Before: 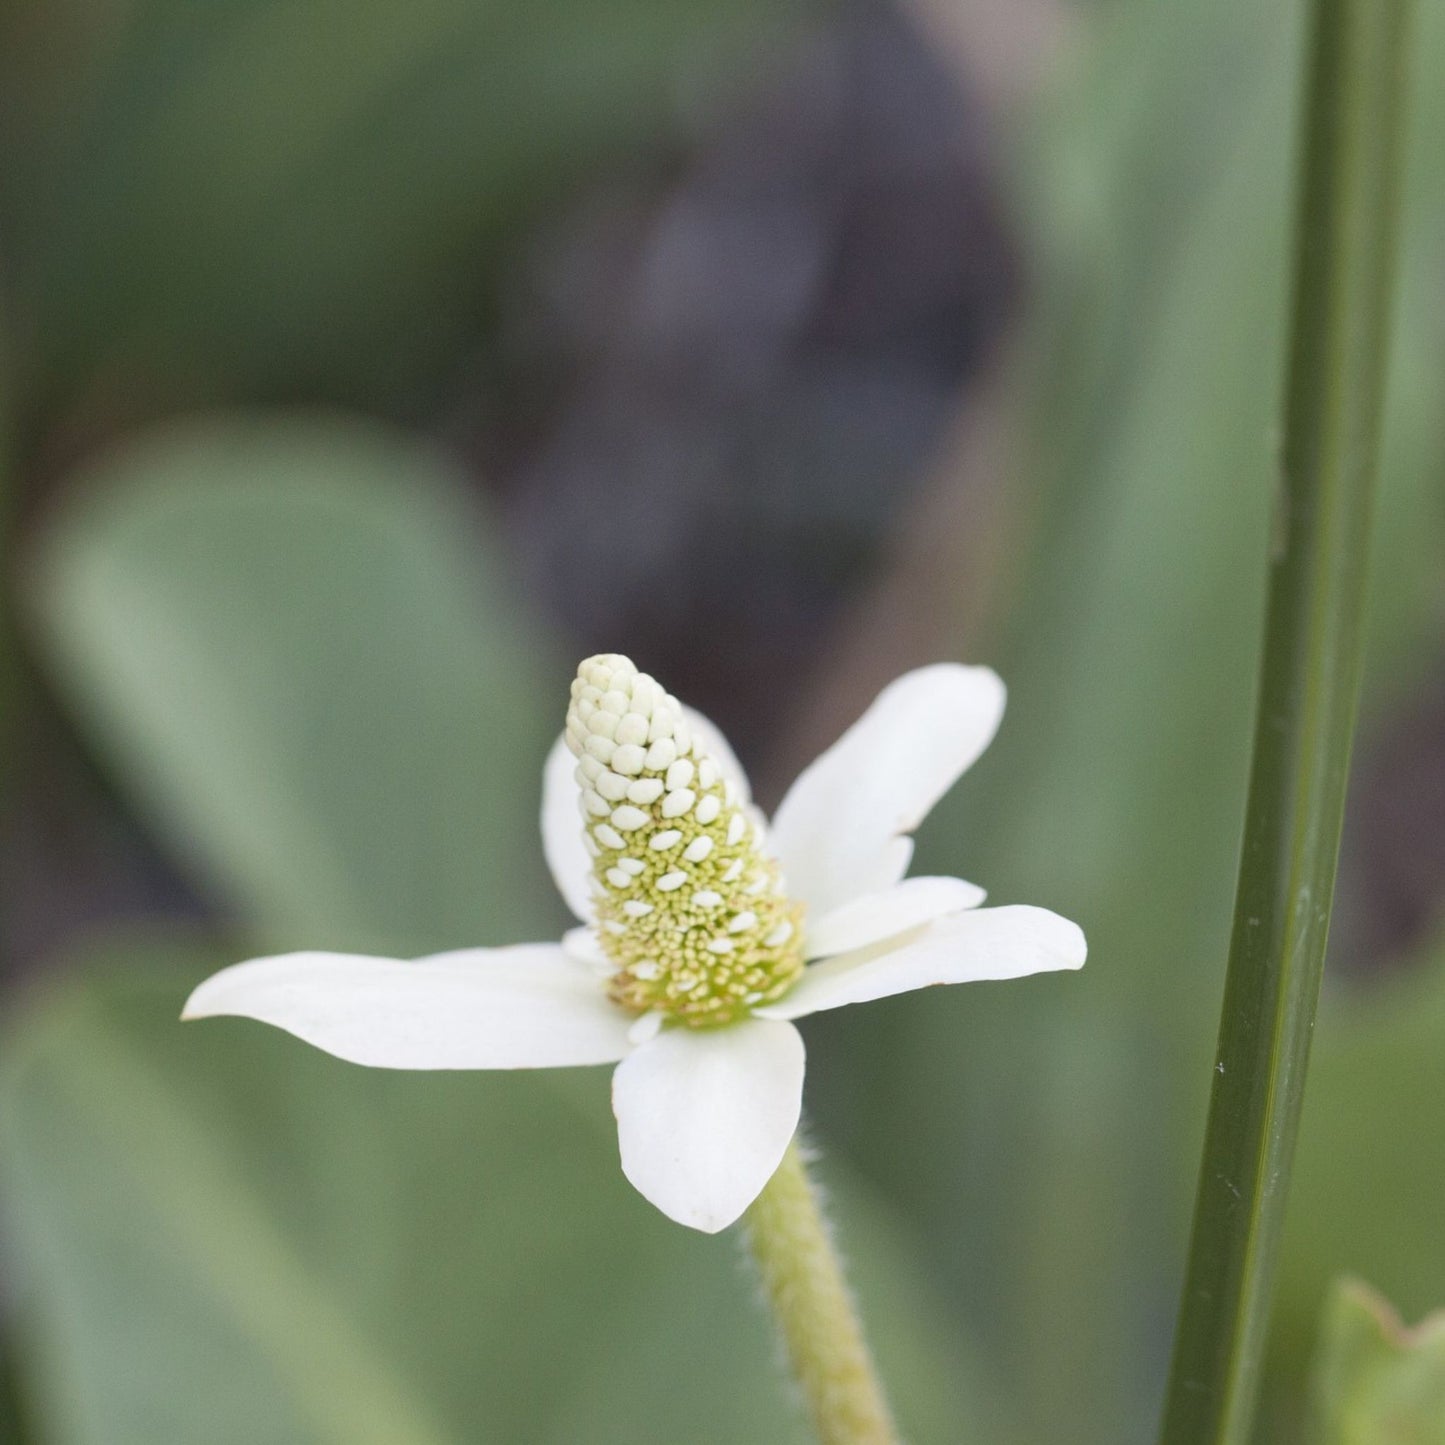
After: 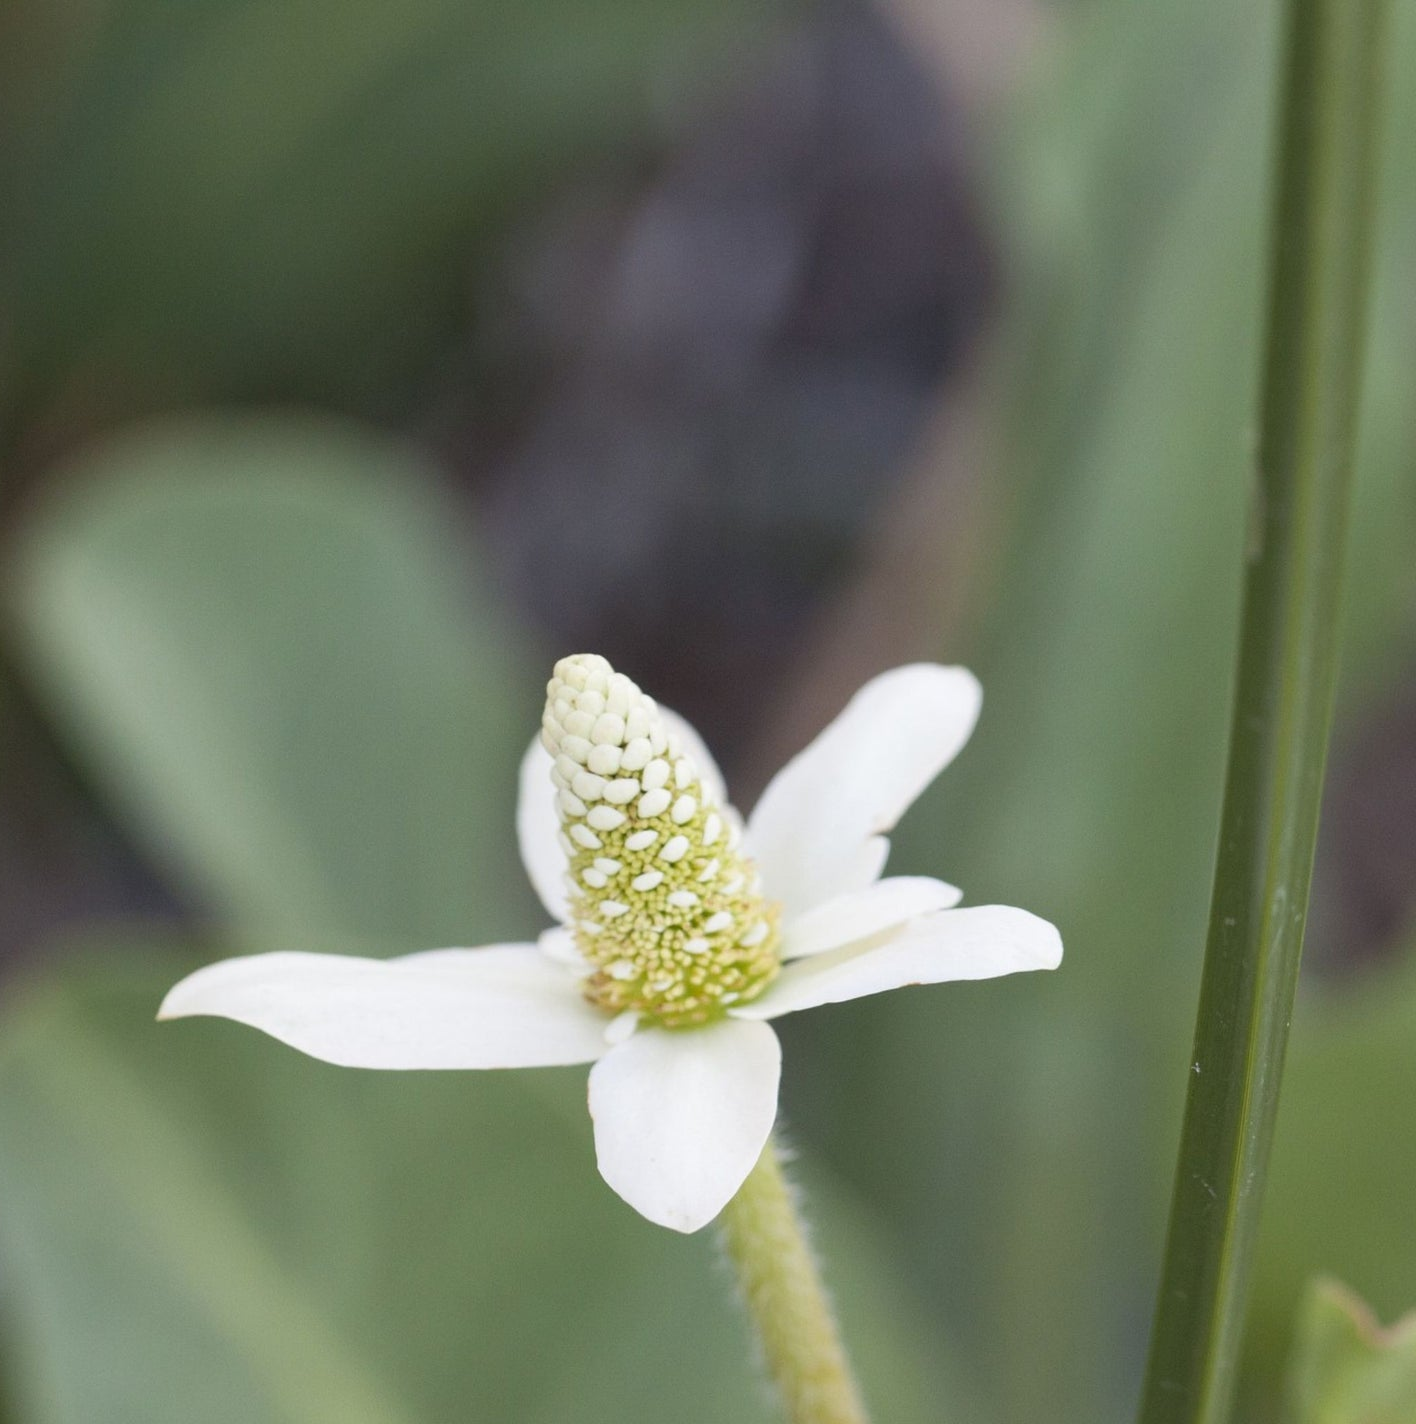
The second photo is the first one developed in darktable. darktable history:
crop: left 1.678%, right 0.273%, bottom 1.441%
